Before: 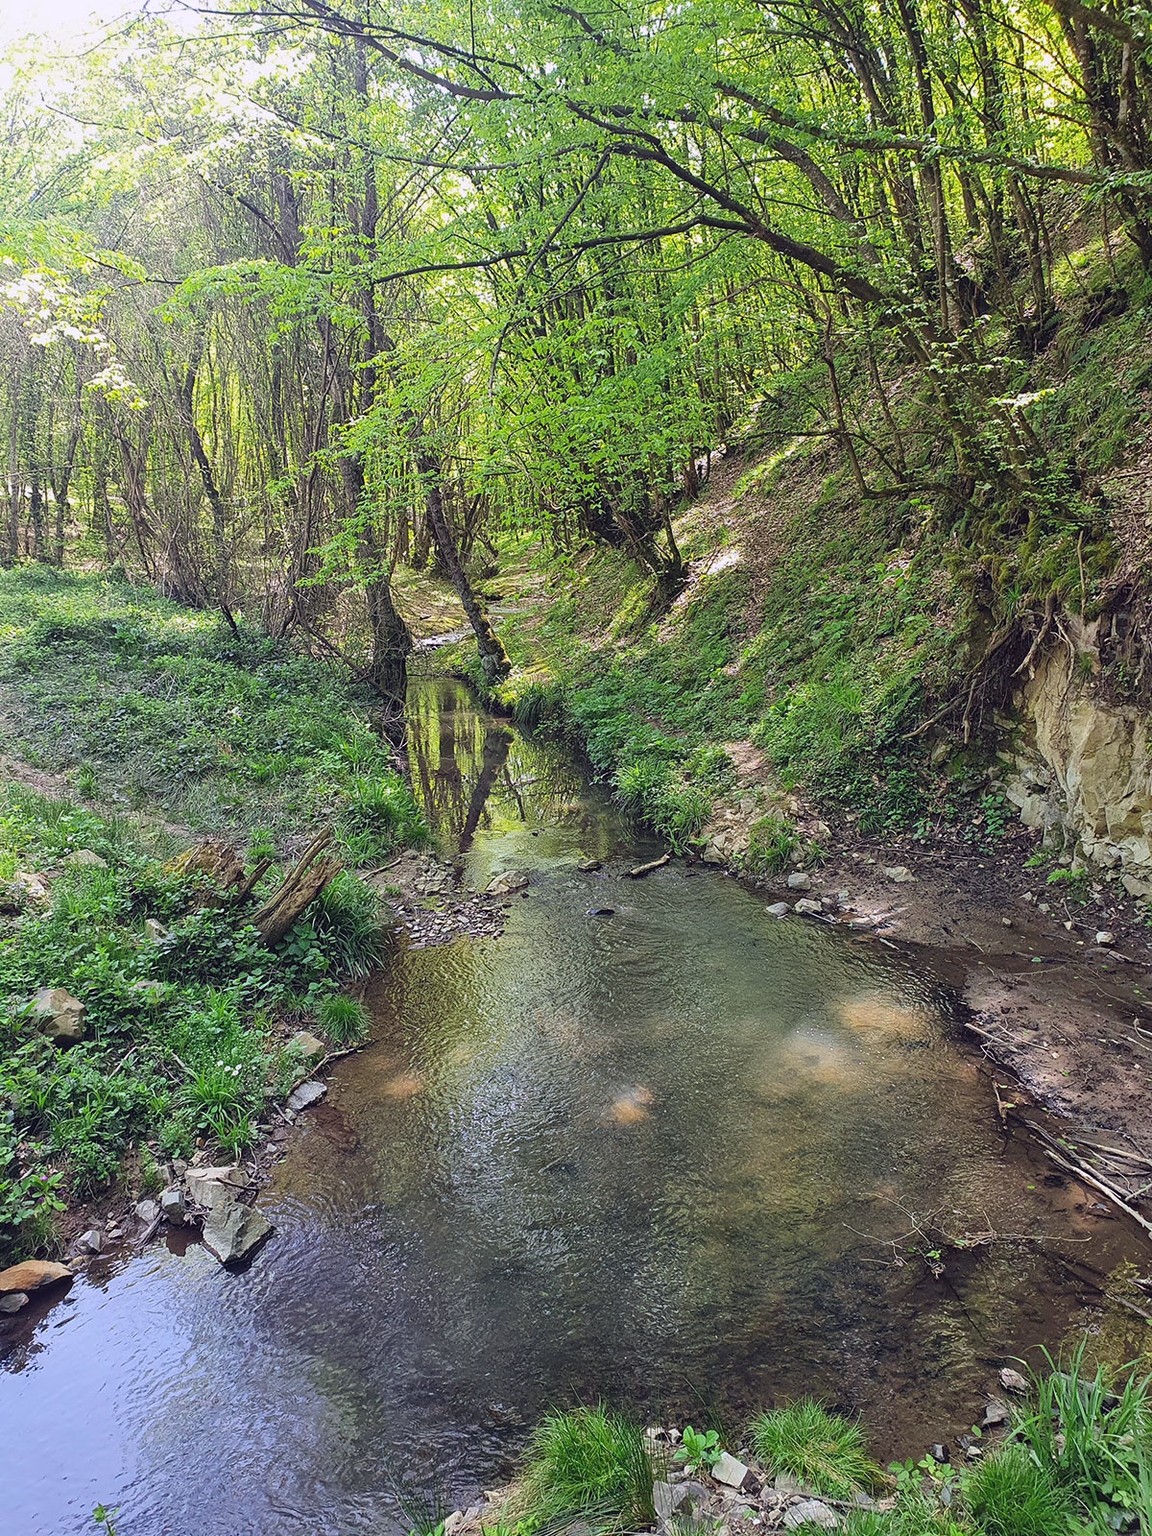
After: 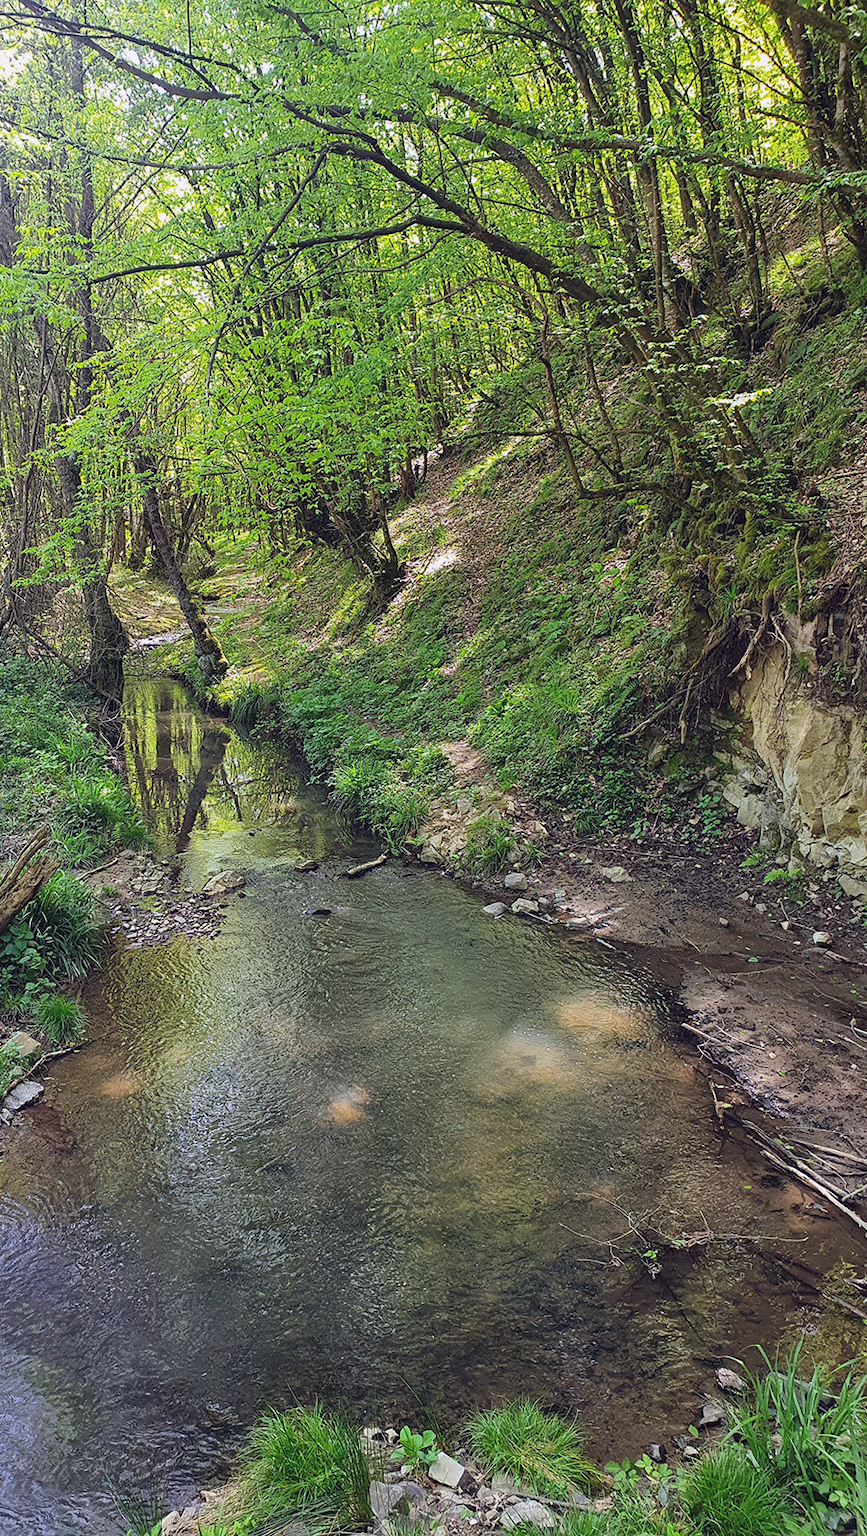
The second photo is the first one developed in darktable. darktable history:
crop and rotate: left 24.612%
